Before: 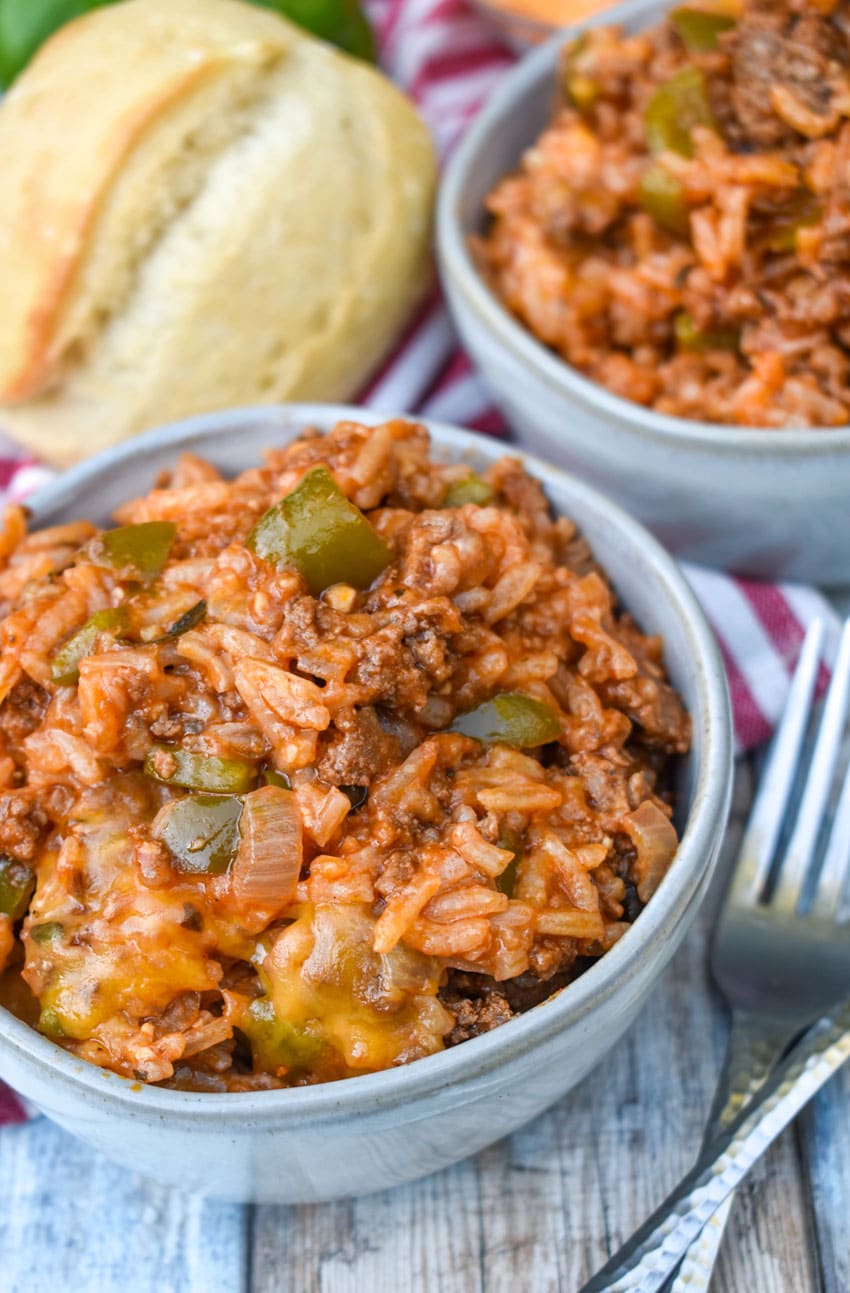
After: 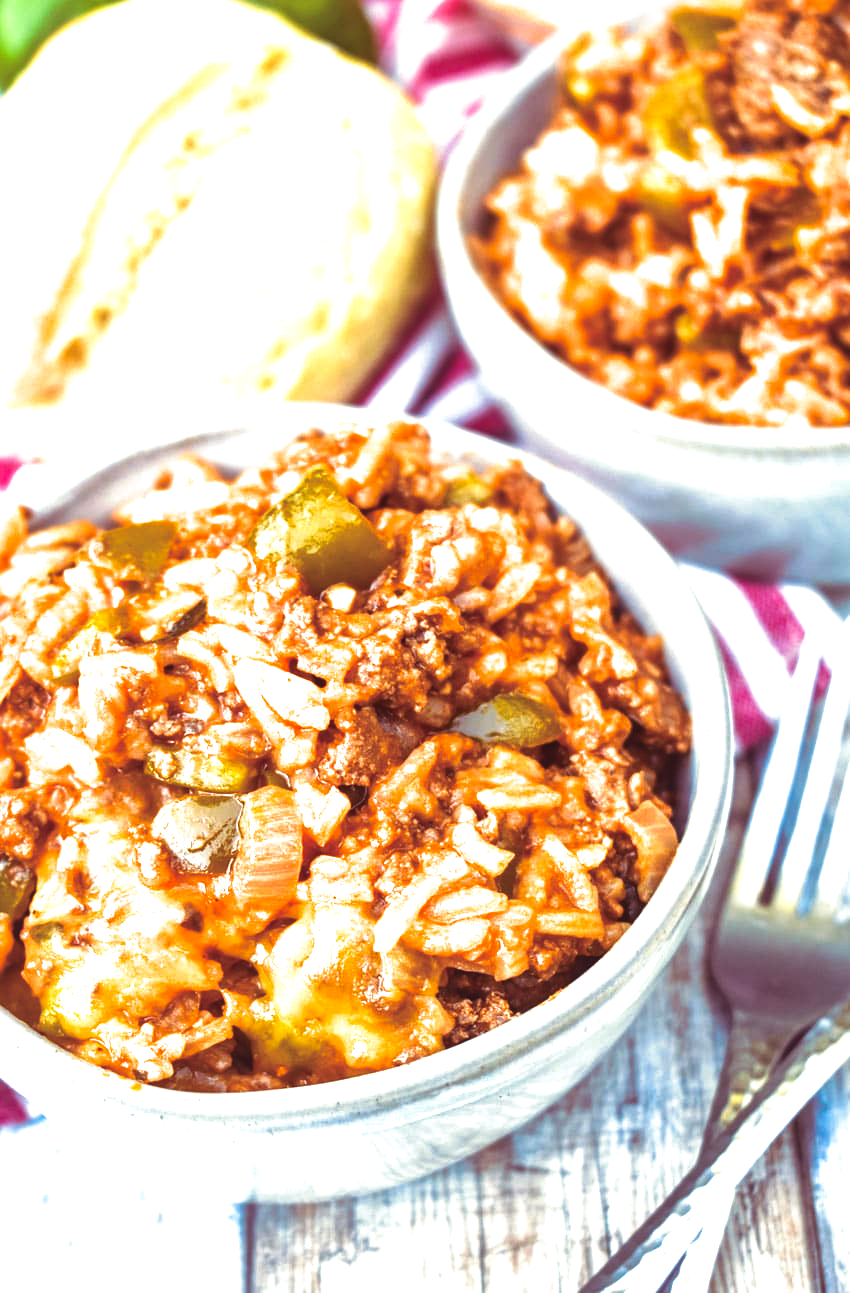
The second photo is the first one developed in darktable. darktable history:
split-toning: shadows › hue 360°
exposure: black level correction 0, exposure 1.2 EV, compensate exposure bias true, compensate highlight preservation false
color balance rgb: shadows lift › chroma 3%, shadows lift › hue 280.8°, power › hue 330°, highlights gain › chroma 3%, highlights gain › hue 75.6°, global offset › luminance 1.5%, perceptual saturation grading › global saturation 20%, perceptual saturation grading › highlights -25%, perceptual saturation grading › shadows 50%, global vibrance 30%
local contrast: mode bilateral grid, contrast 25, coarseness 47, detail 151%, midtone range 0.2
